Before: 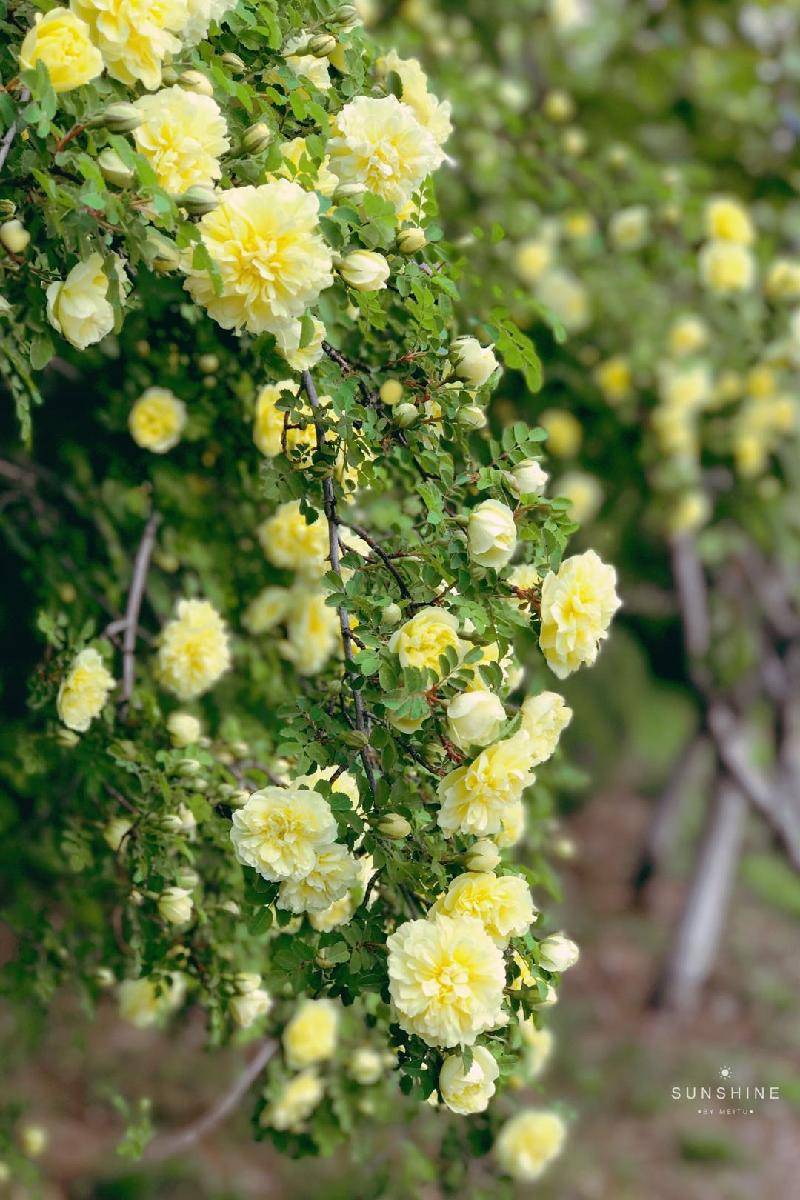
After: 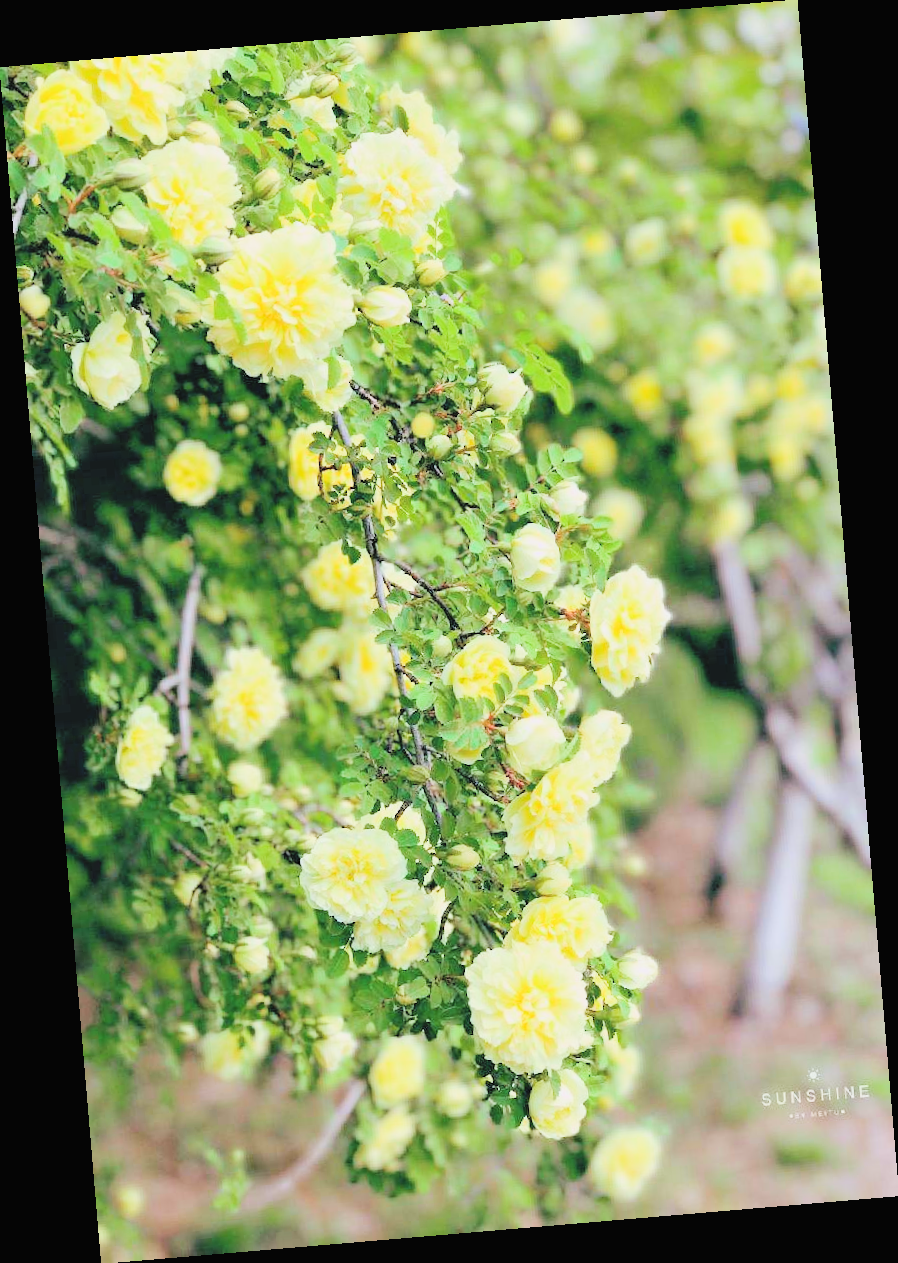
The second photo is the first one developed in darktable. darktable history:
rotate and perspective: rotation -4.86°, automatic cropping off
contrast brightness saturation: contrast 0.1, brightness 0.3, saturation 0.14
exposure: black level correction 0, exposure 1 EV, compensate exposure bias true, compensate highlight preservation false
filmic rgb: black relative exposure -7.15 EV, white relative exposure 5.36 EV, hardness 3.02
white balance: red 0.98, blue 1.034
